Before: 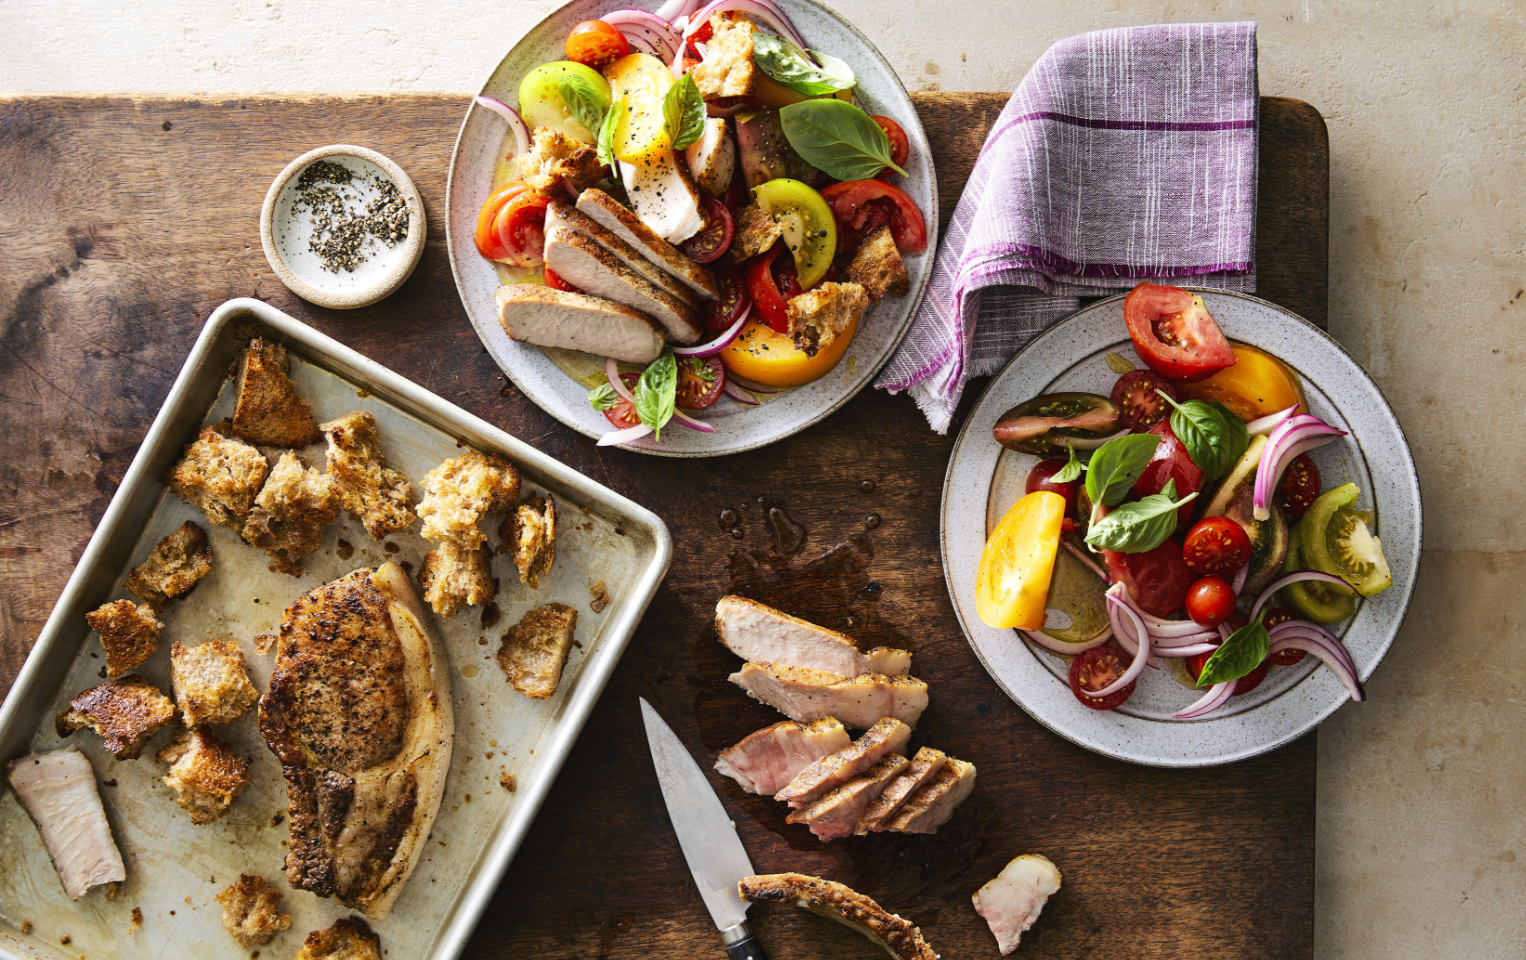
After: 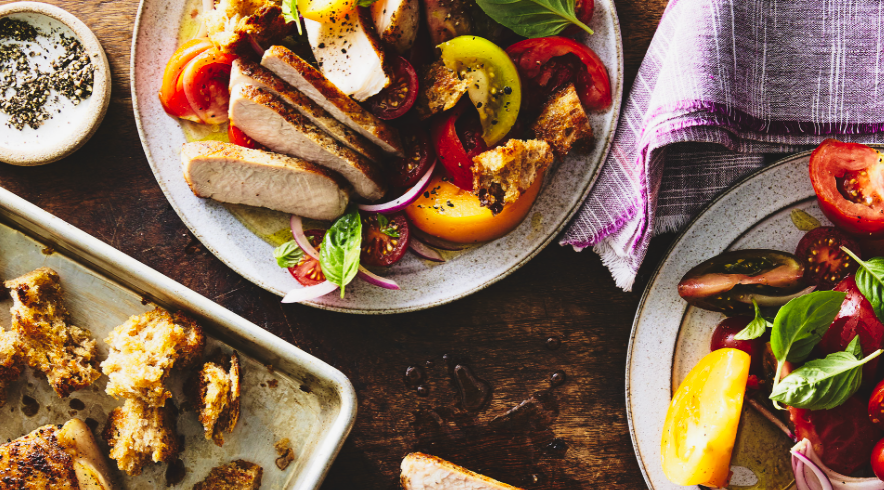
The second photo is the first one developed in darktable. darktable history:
tone equalizer: mask exposure compensation -0.497 EV
tone curve: curves: ch0 [(0, 0.072) (0.249, 0.176) (0.518, 0.489) (0.832, 0.854) (1, 0.948)], preserve colors none
exposure: exposure 0.127 EV, compensate highlight preservation false
crop: left 20.651%, top 14.987%, right 21.416%, bottom 33.943%
velvia: strength 17.2%
shadows and highlights: low approximation 0.01, soften with gaussian
